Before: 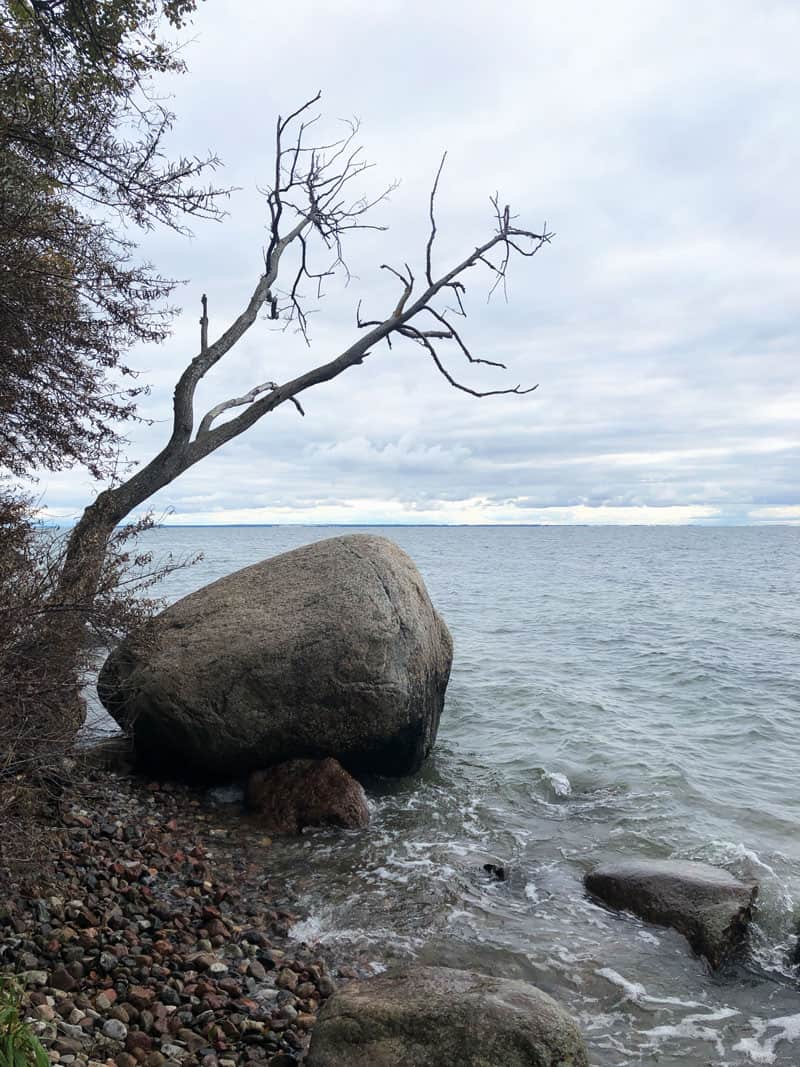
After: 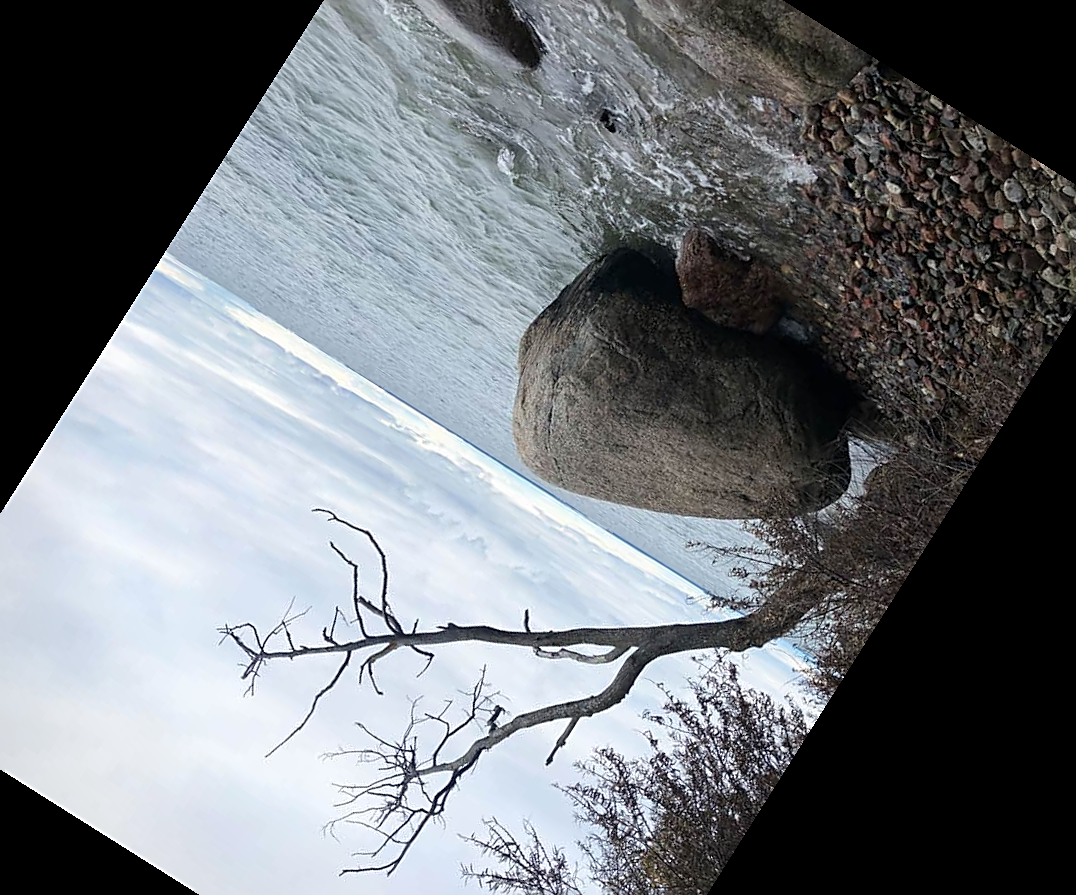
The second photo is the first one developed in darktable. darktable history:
crop and rotate: angle 147.79°, left 9.186%, top 15.571%, right 4.4%, bottom 17.059%
vignetting: brightness -0.292, unbound false
sharpen: on, module defaults
